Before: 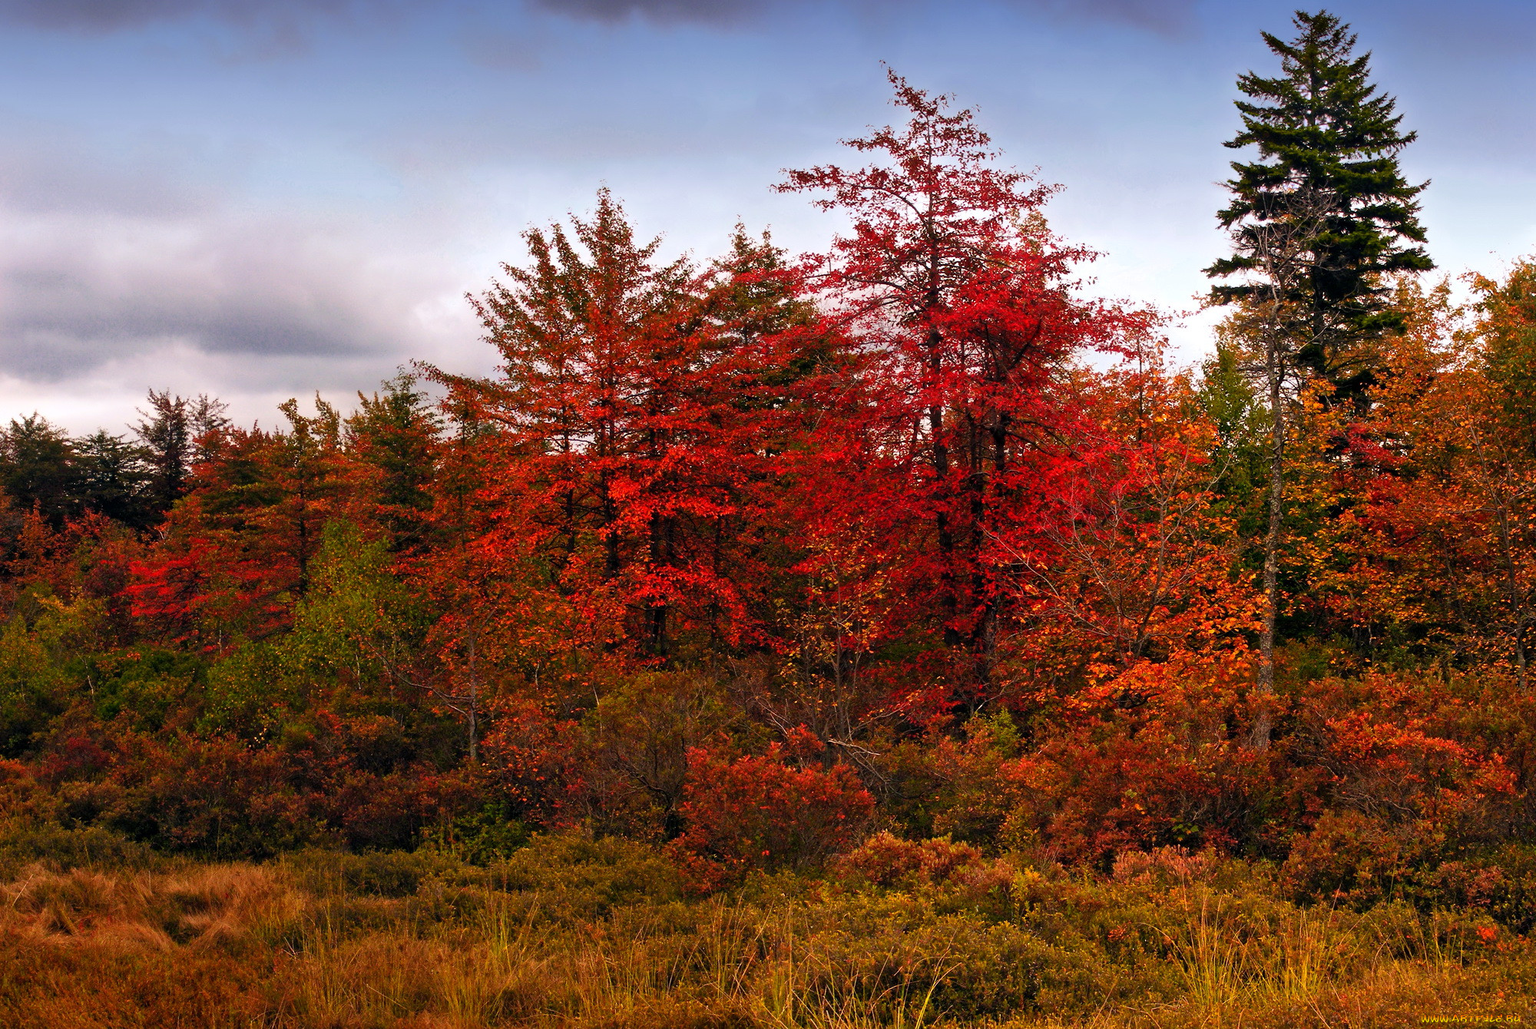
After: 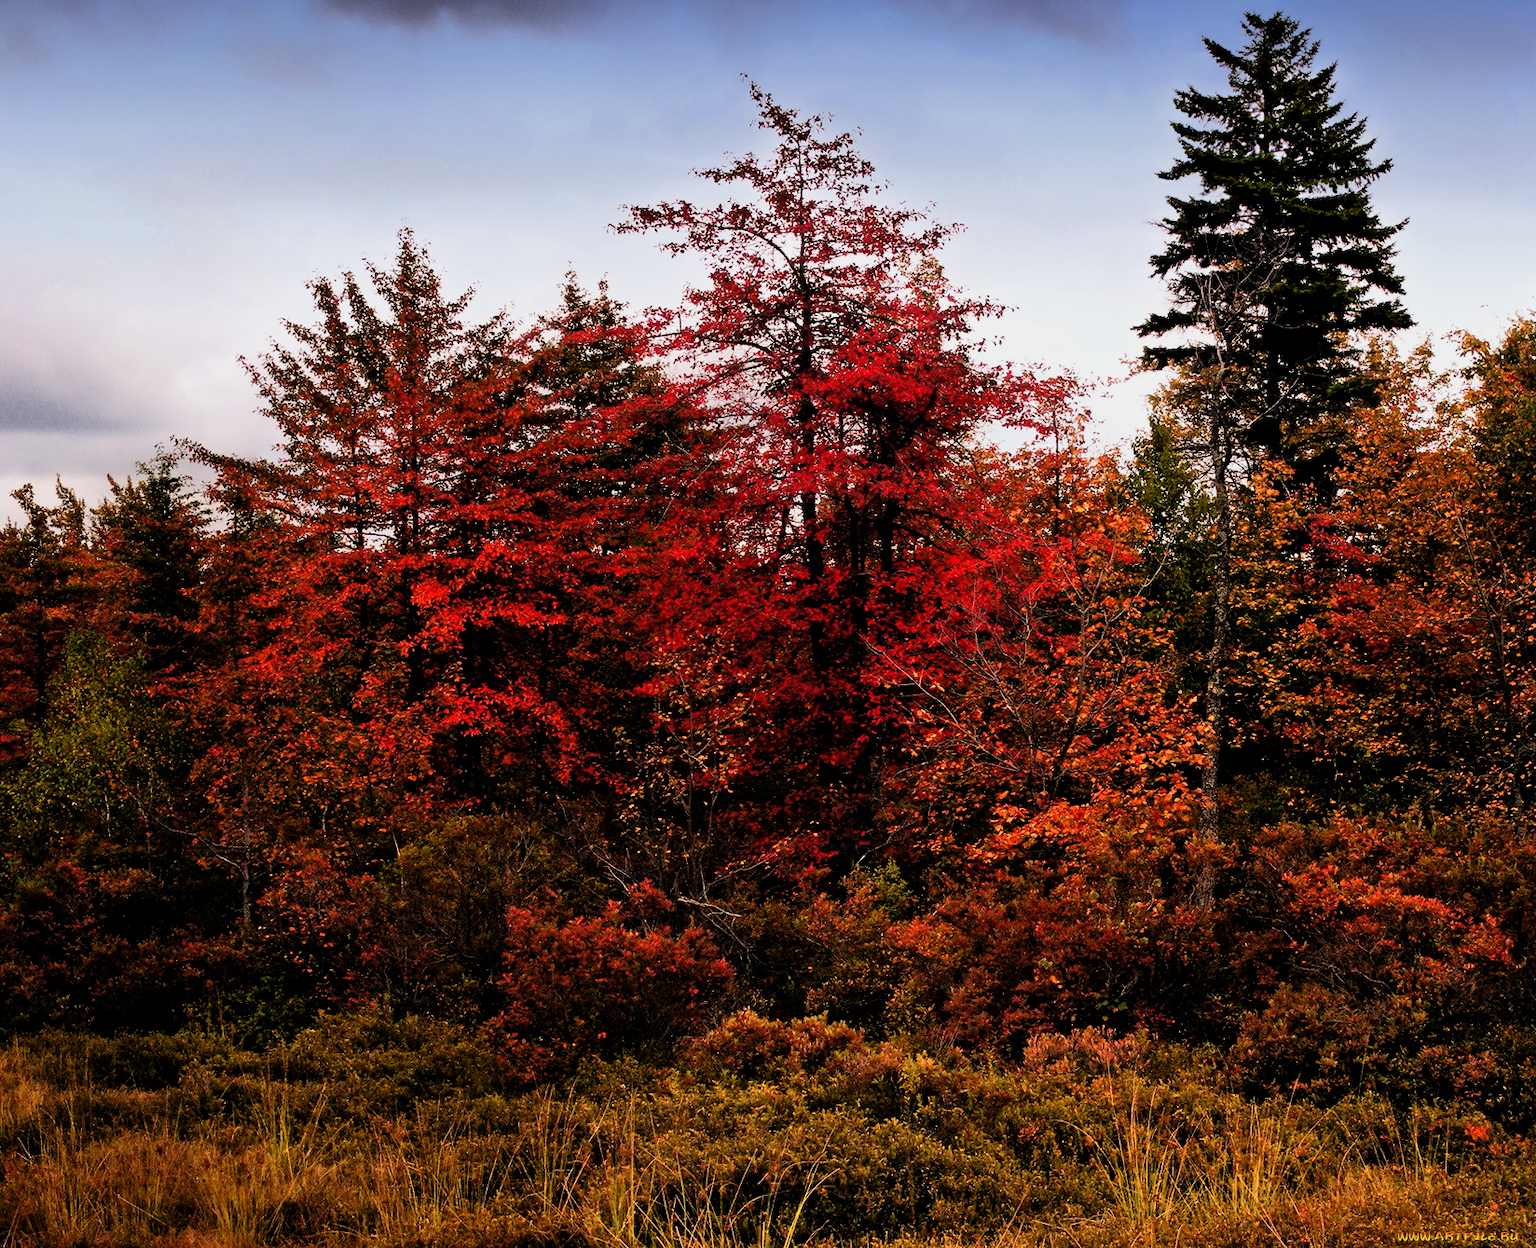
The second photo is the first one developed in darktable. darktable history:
crop: left 17.582%, bottom 0.031%
filmic rgb: black relative exposure -5 EV, white relative exposure 3.5 EV, hardness 3.19, contrast 1.5, highlights saturation mix -50%
